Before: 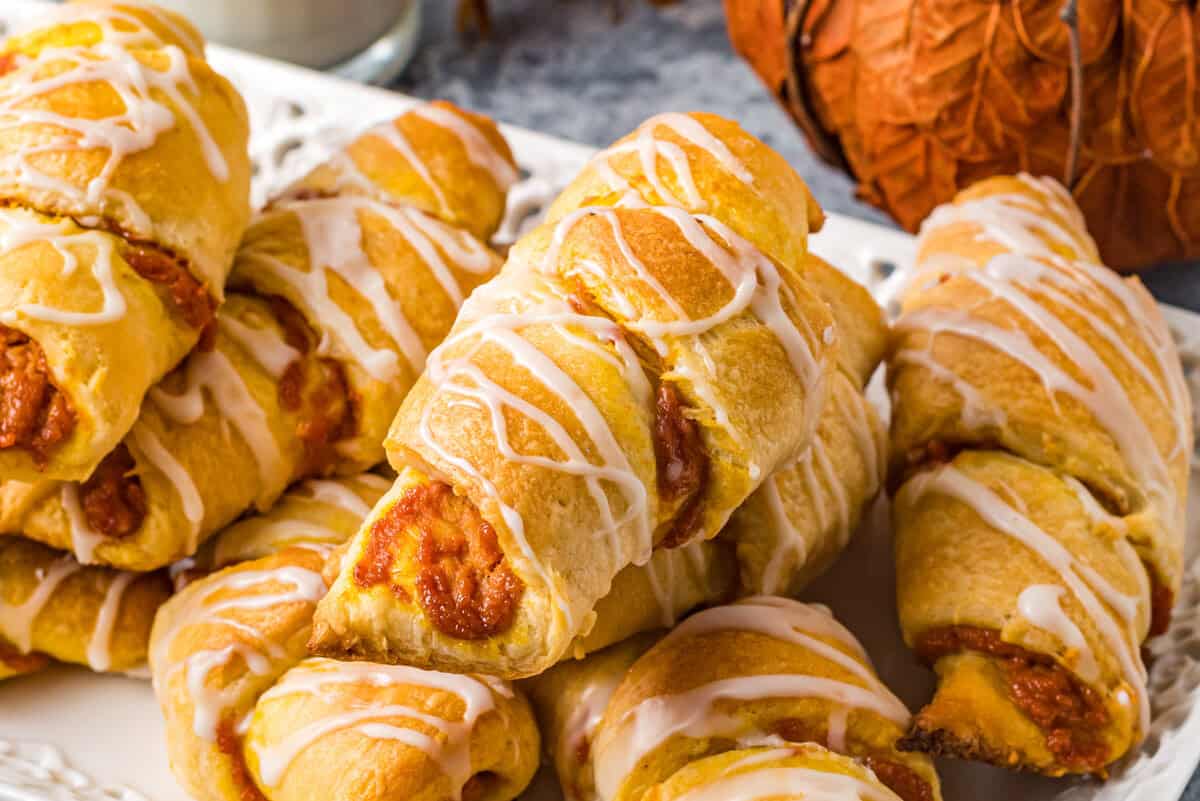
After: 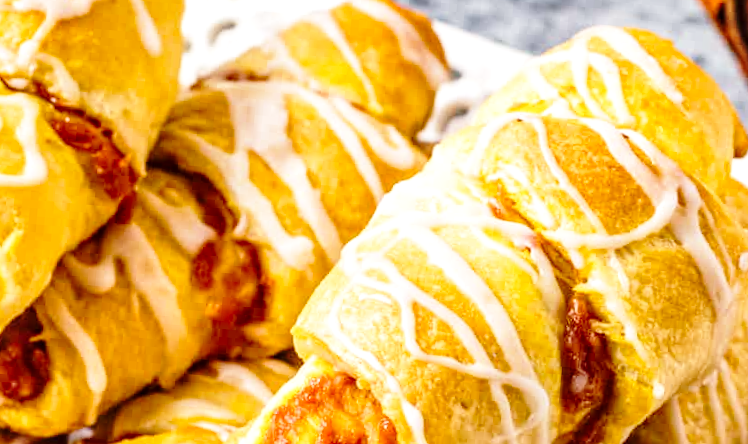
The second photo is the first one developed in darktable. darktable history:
crop and rotate: angle -4.99°, left 2.122%, top 6.945%, right 27.566%, bottom 30.519%
local contrast: detail 130%
base curve: curves: ch0 [(0, 0) (0.028, 0.03) (0.121, 0.232) (0.46, 0.748) (0.859, 0.968) (1, 1)], preserve colors none
